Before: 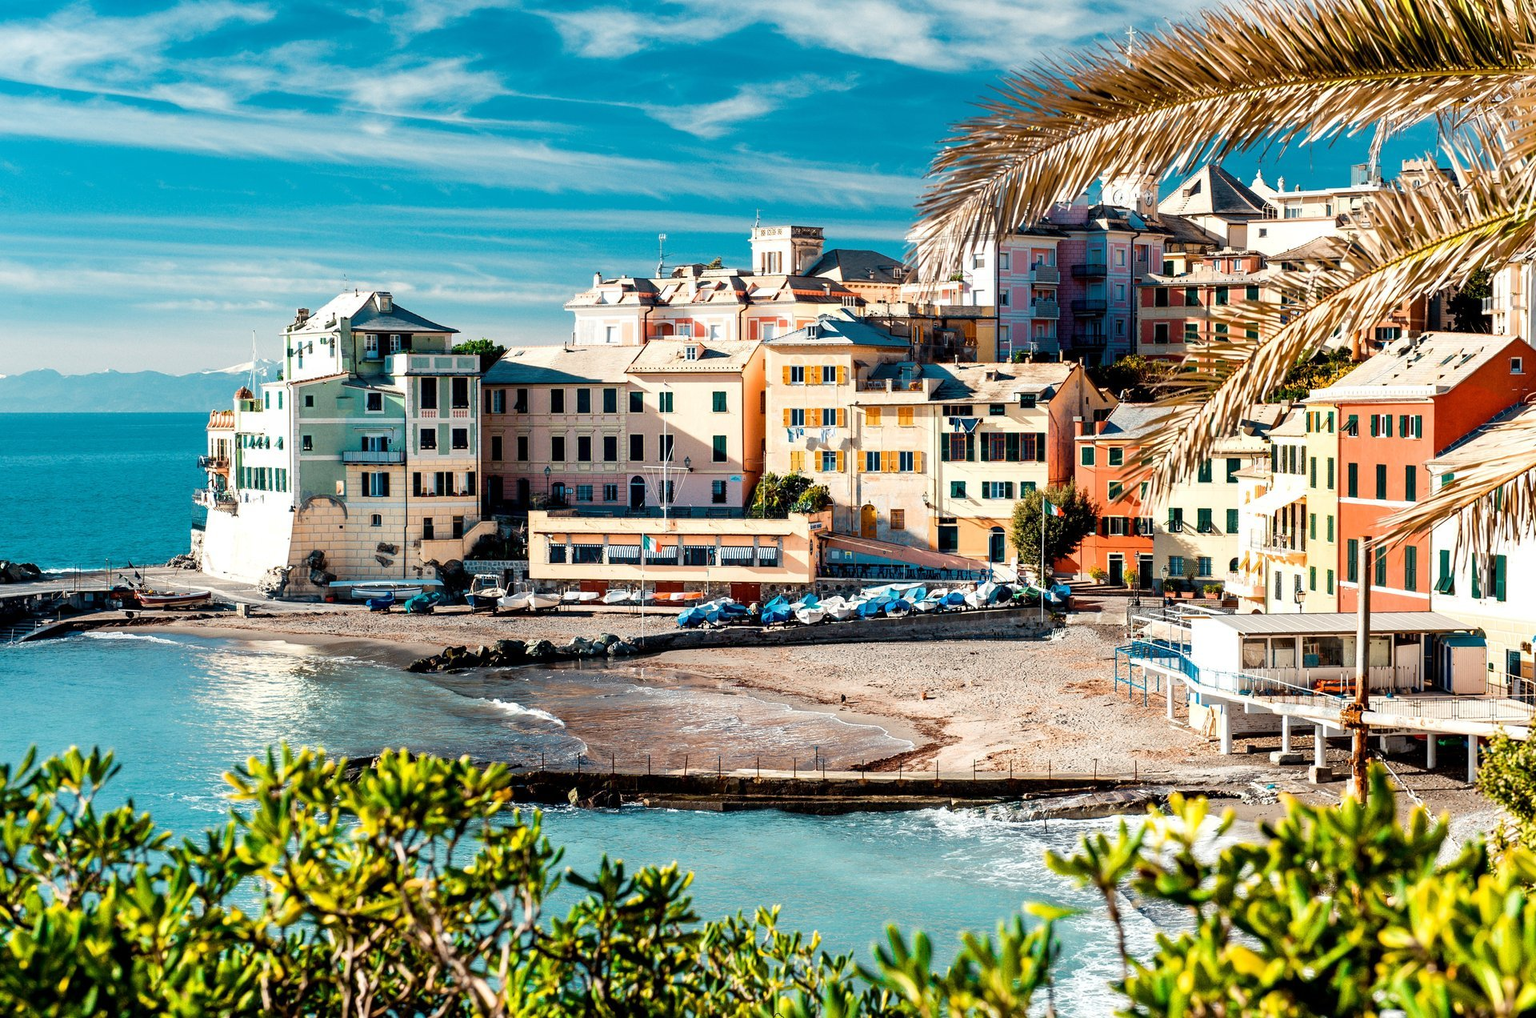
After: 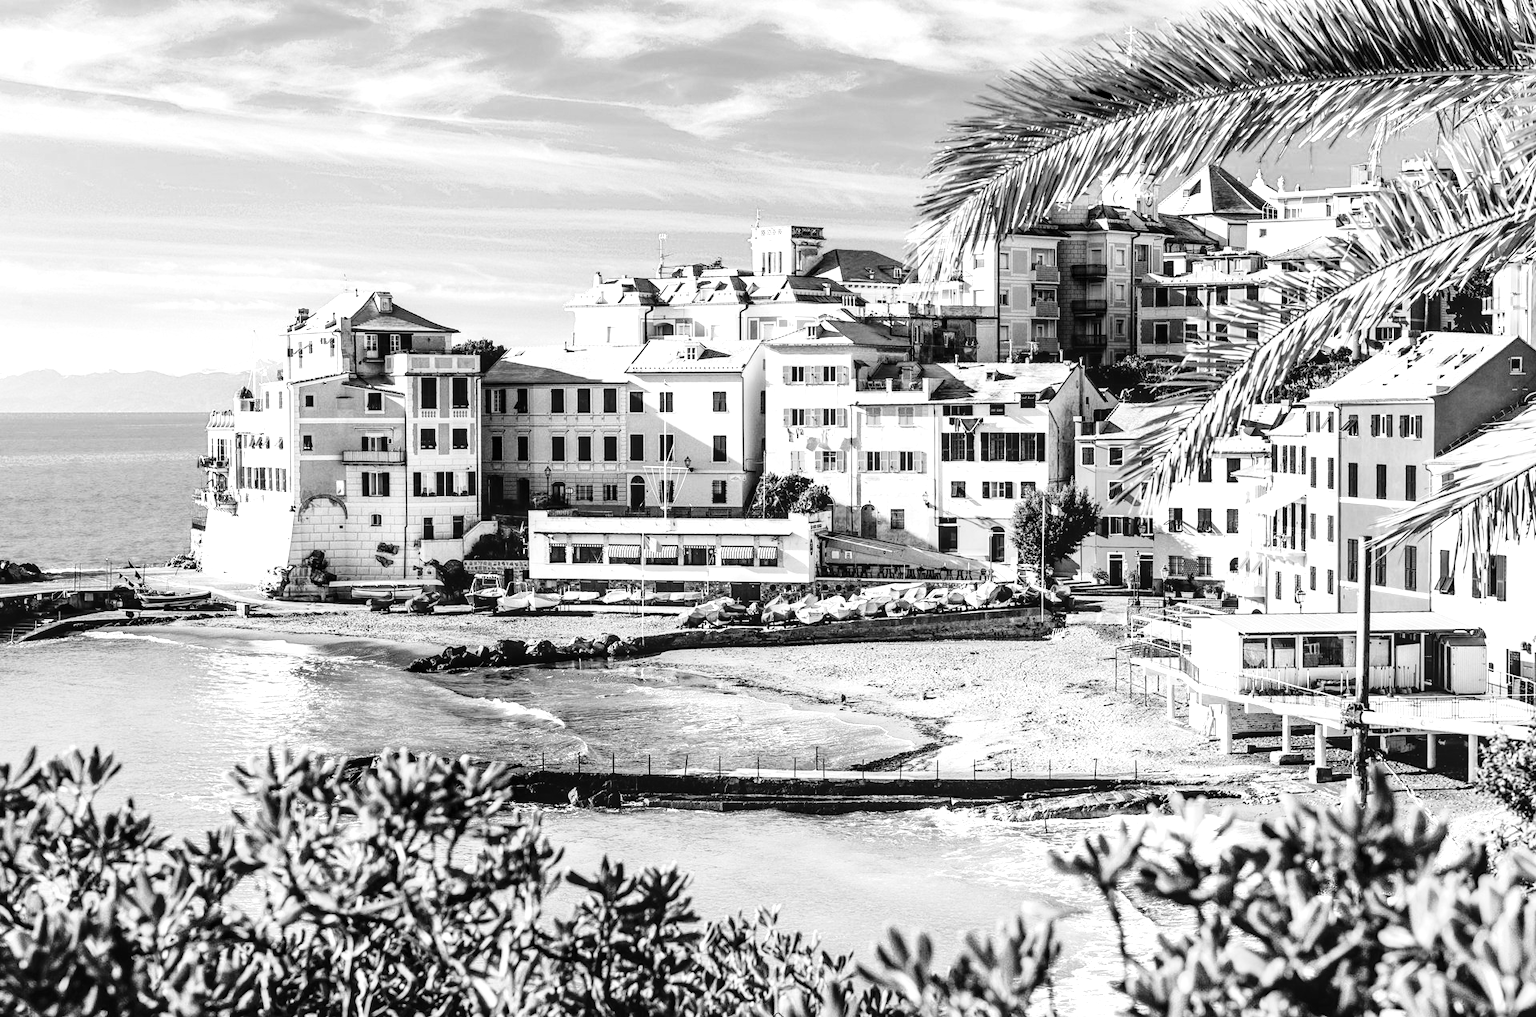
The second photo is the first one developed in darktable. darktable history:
local contrast: on, module defaults
shadows and highlights: shadows 36.87, highlights -26.75, soften with gaussian
exposure: black level correction 0, exposure 0.695 EV, compensate exposure bias true, compensate highlight preservation false
color calibration: output gray [0.18, 0.41, 0.41, 0], illuminant as shot in camera, x 0.358, y 0.373, temperature 4628.91 K
base curve: curves: ch0 [(0, 0) (0.036, 0.025) (0.121, 0.166) (0.206, 0.329) (0.605, 0.79) (1, 1)], preserve colors none
